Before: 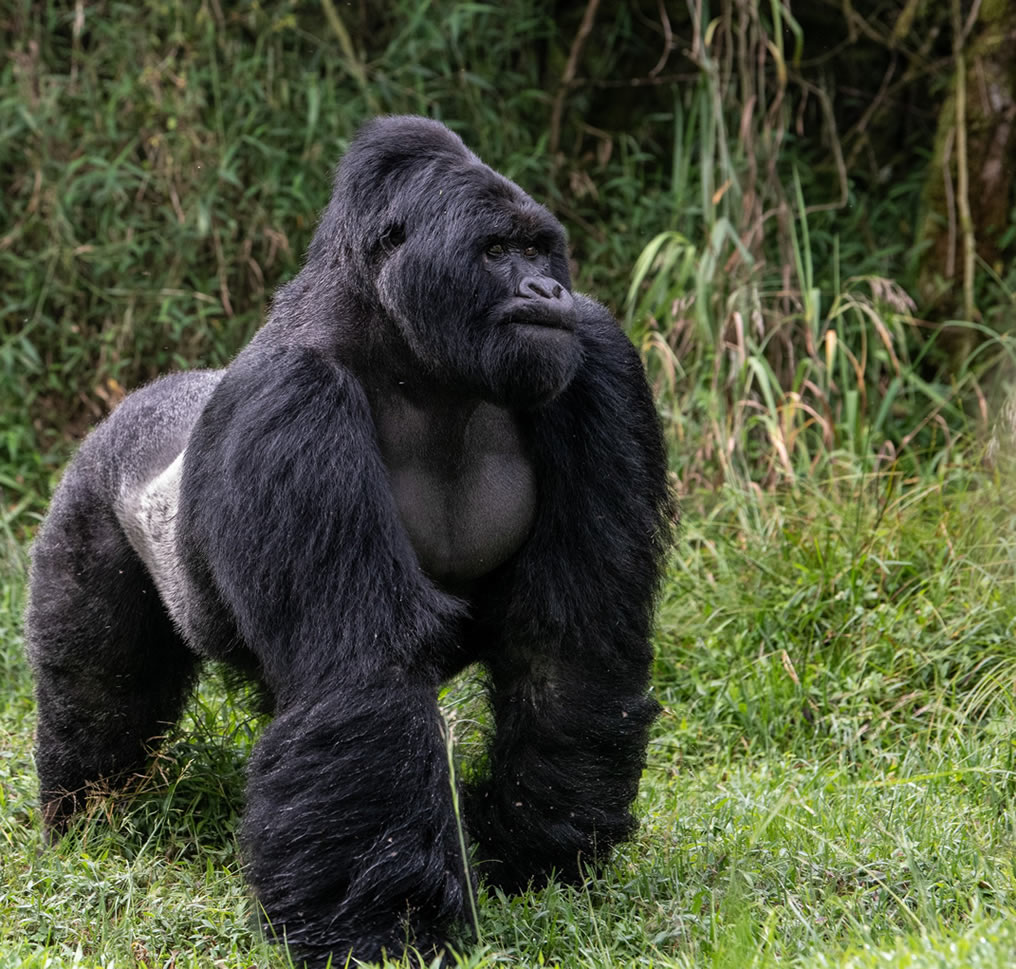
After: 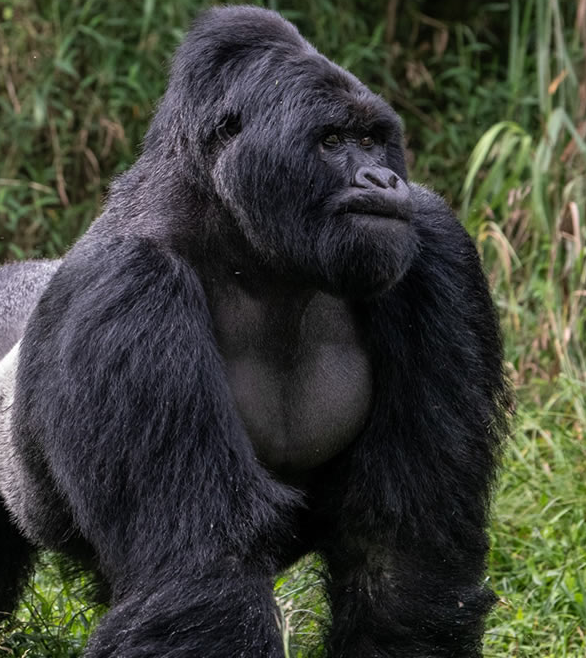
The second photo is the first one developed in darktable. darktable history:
crop: left 16.182%, top 11.375%, right 26.13%, bottom 20.645%
